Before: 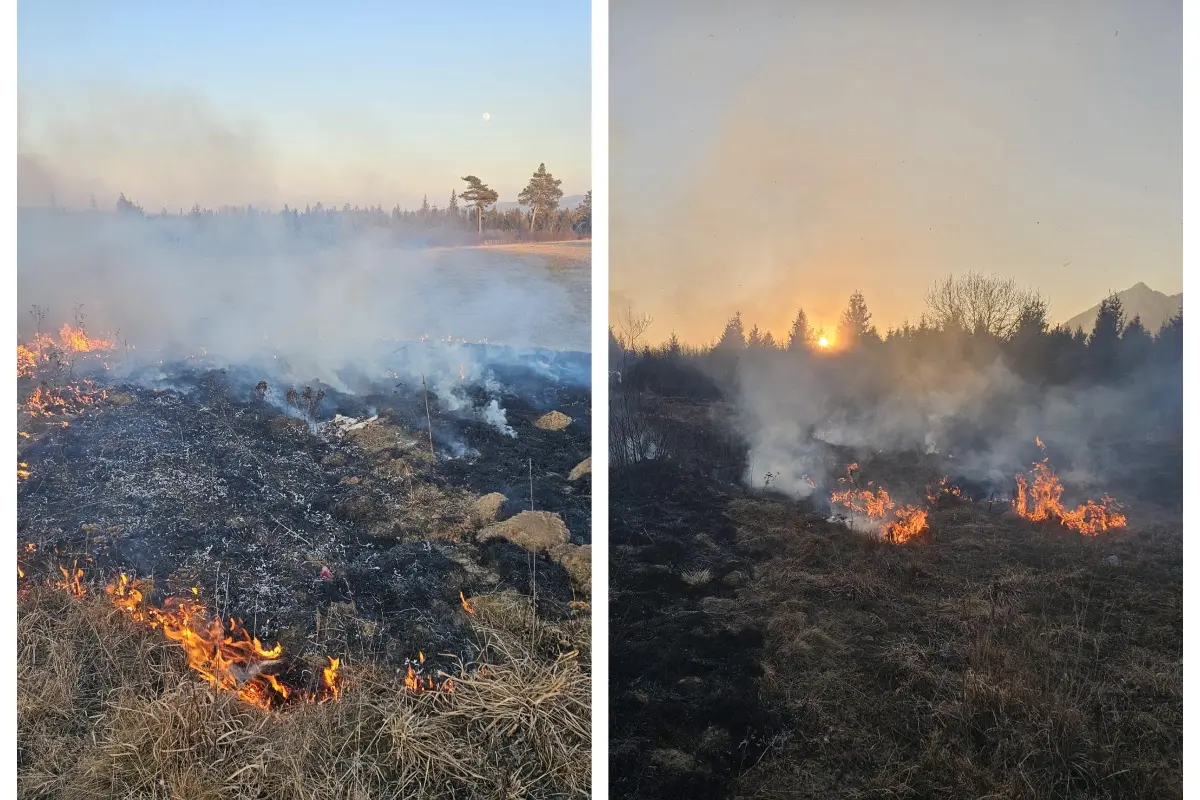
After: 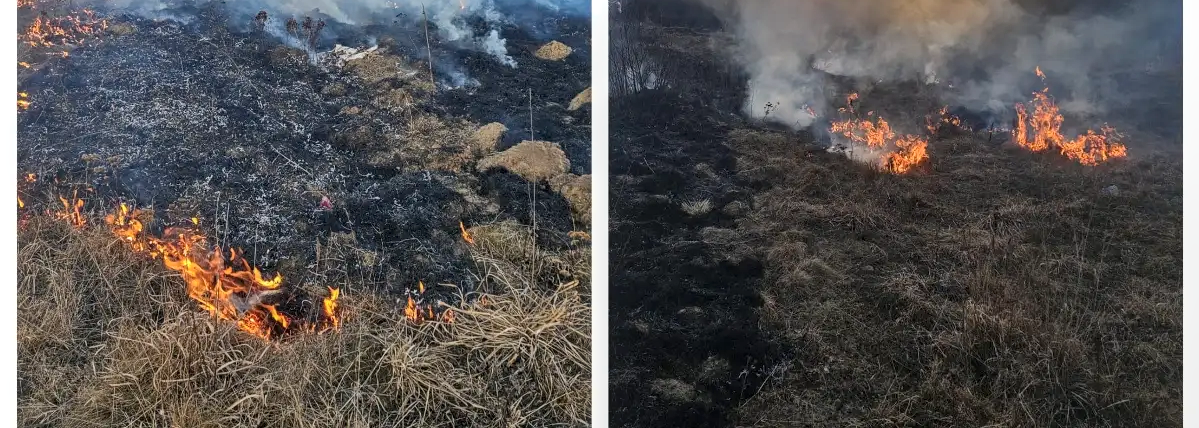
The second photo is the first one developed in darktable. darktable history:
local contrast: on, module defaults
shadows and highlights: shadows 32.06, highlights -31.83, soften with gaussian
crop and rotate: top 46.427%, right 0.005%
haze removal: compatibility mode true, adaptive false
